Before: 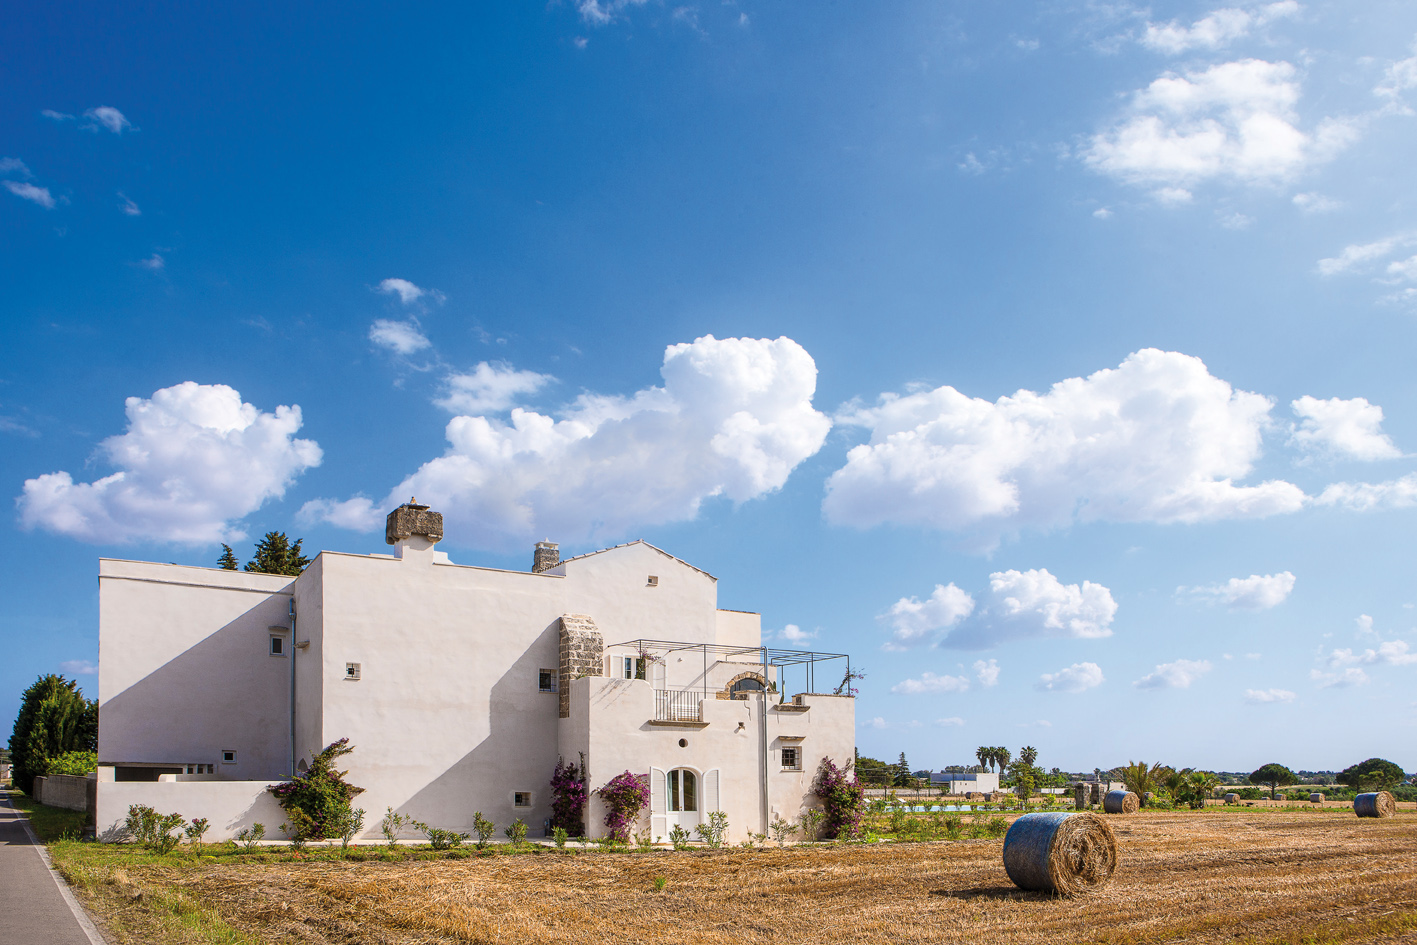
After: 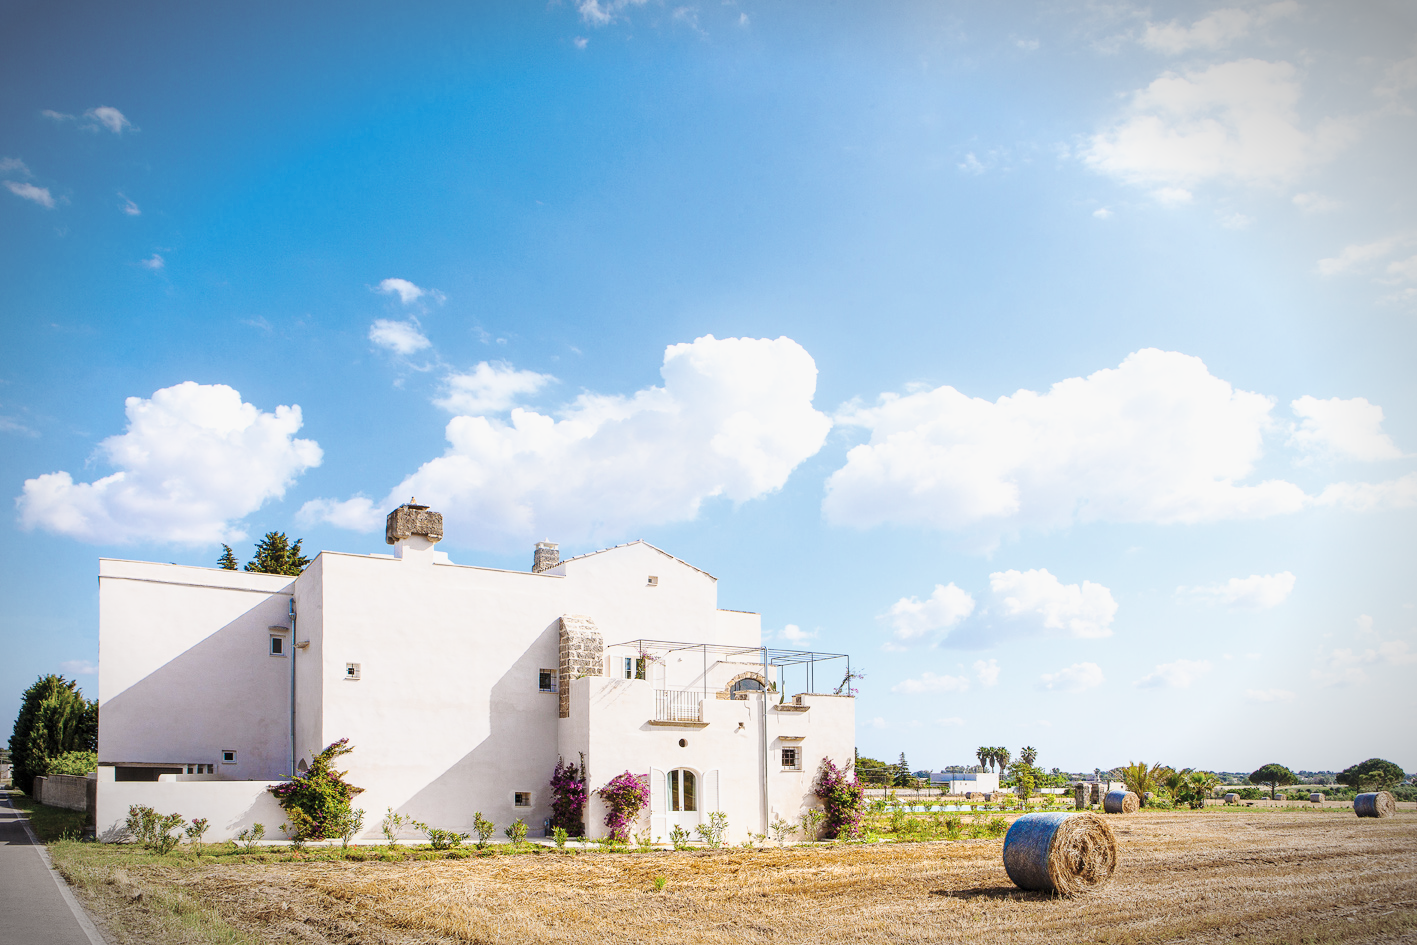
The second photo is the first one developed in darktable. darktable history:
vignetting: fall-off start 86.47%, brightness -0.575, automatic ratio true, unbound false
base curve: curves: ch0 [(0, 0) (0.025, 0.046) (0.112, 0.277) (0.467, 0.74) (0.814, 0.929) (1, 0.942)], preserve colors none
